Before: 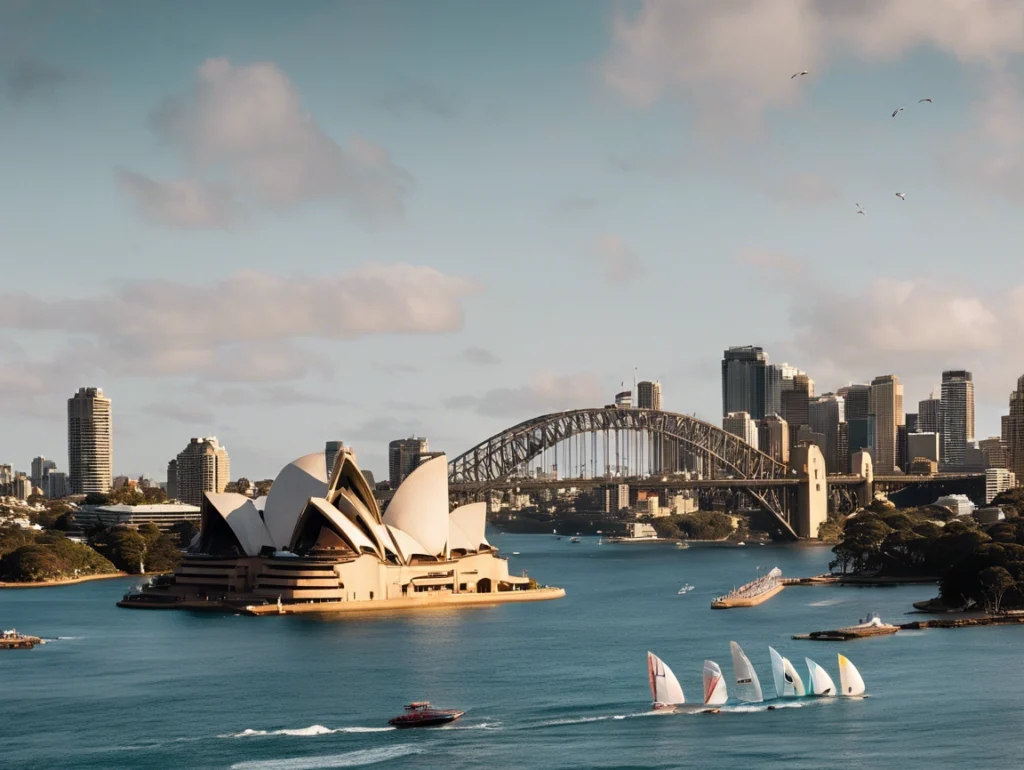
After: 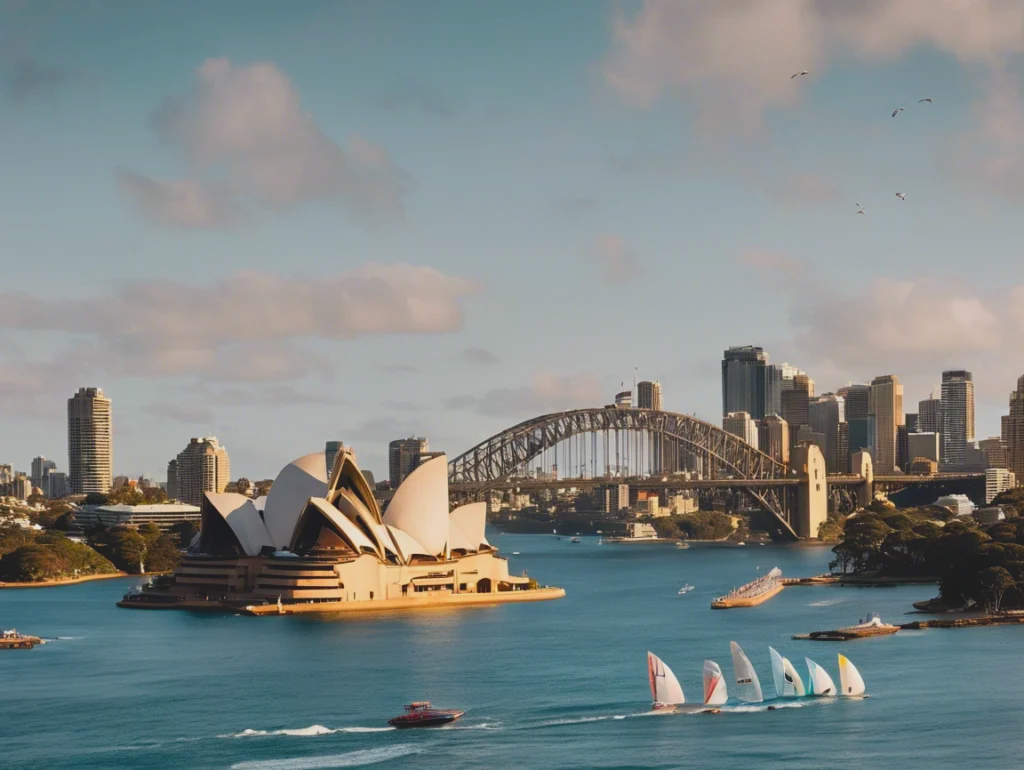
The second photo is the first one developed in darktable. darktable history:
contrast brightness saturation: contrast -0.19, saturation 0.19
shadows and highlights: shadows 12, white point adjustment 1.2, soften with gaussian
